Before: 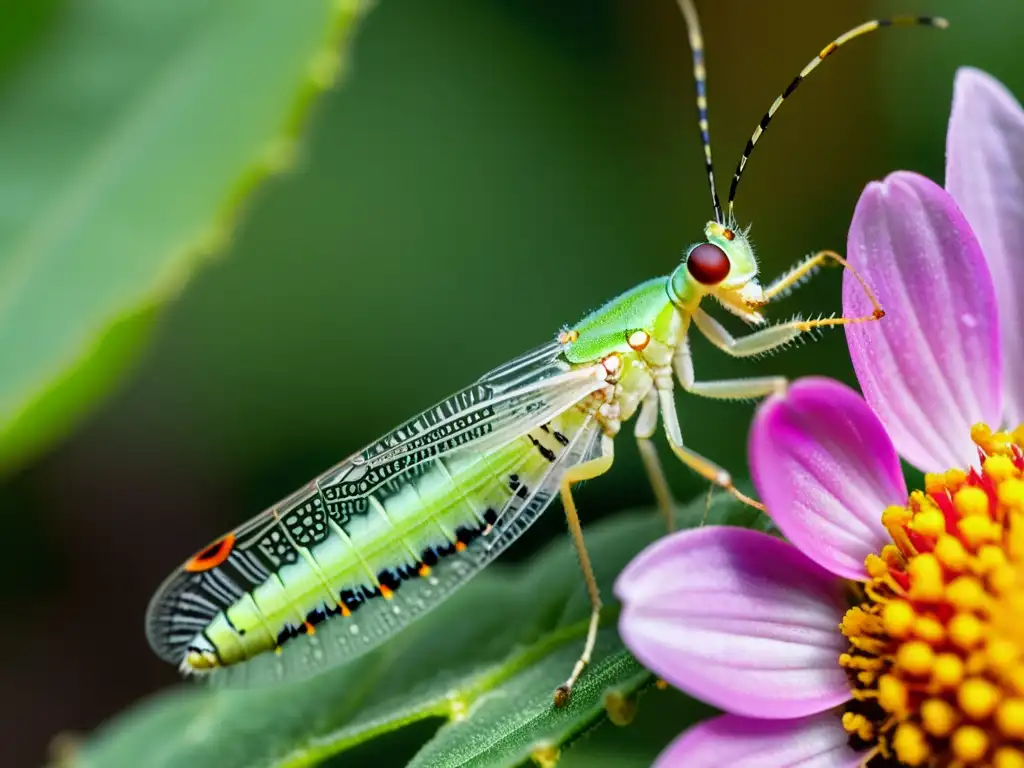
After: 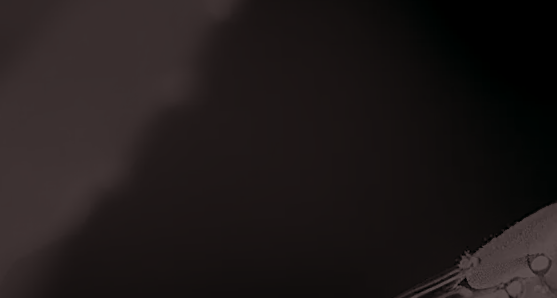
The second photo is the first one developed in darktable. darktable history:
color correction: highlights a* 8.98, highlights b* 15.09, shadows a* -0.49, shadows b* 26.52
contrast equalizer: octaves 7, y [[0.6 ×6], [0.55 ×6], [0 ×6], [0 ×6], [0 ×6]], mix -1
crop: left 10.121%, top 10.631%, right 36.218%, bottom 51.526%
split-toning: shadows › saturation 0.24, highlights › hue 54°, highlights › saturation 0.24
sharpen: on, module defaults
rotate and perspective: rotation -1.17°, automatic cropping off
colorize: hue 90°, saturation 19%, lightness 1.59%, version 1
